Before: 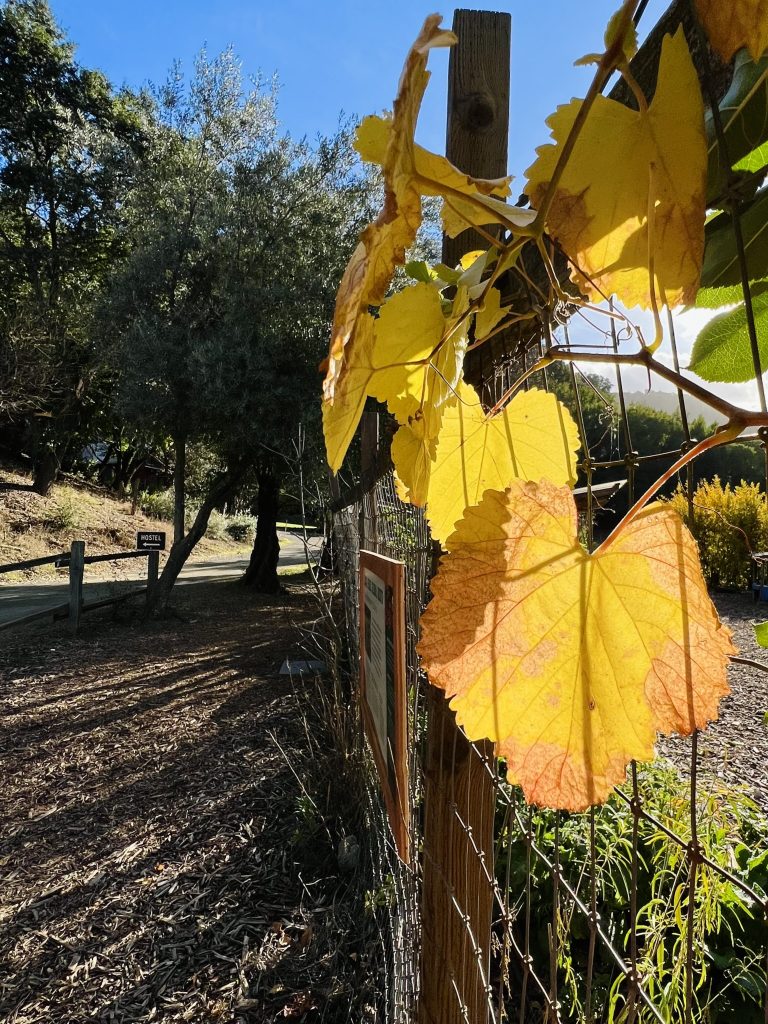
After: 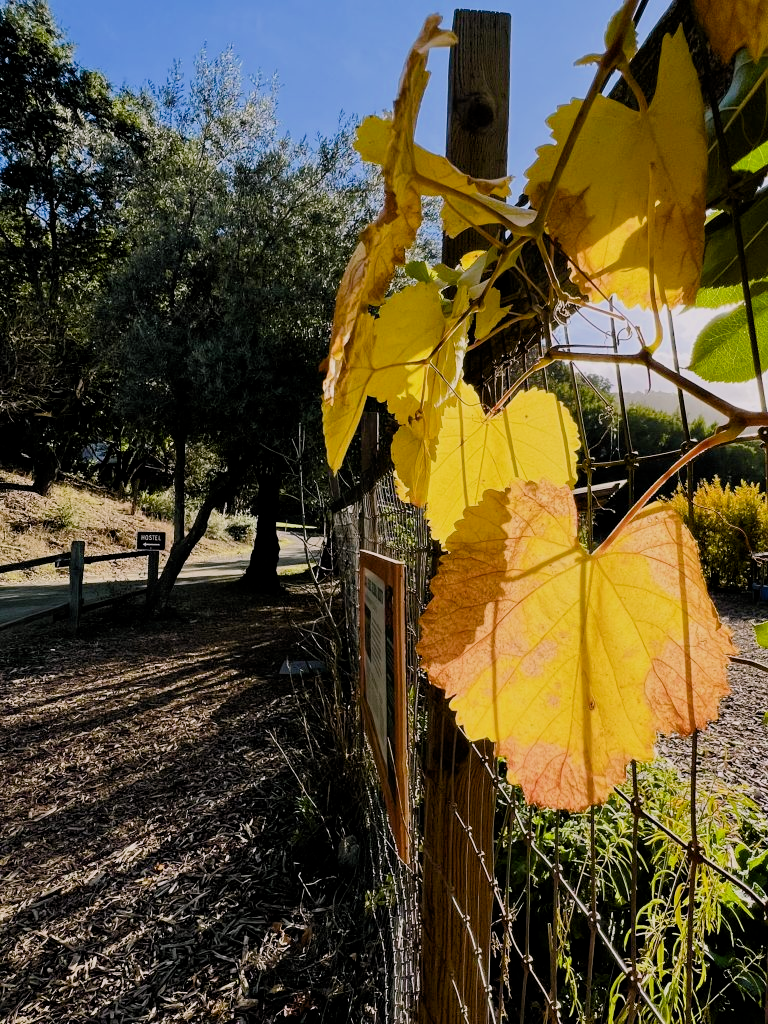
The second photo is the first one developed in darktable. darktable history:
color balance rgb: highlights gain › chroma 1.515%, highlights gain › hue 307.07°, perceptual saturation grading › global saturation 15.676%, perceptual saturation grading › highlights -19.482%, perceptual saturation grading › shadows 20.367%, perceptual brilliance grading › global brilliance 15.812%, perceptual brilliance grading › shadows -34.349%, global vibrance 24.464%
filmic rgb: black relative exposure -8.75 EV, white relative exposure 4.98 EV, threshold 3.03 EV, target black luminance 0%, hardness 3.76, latitude 65.52%, contrast 0.825, shadows ↔ highlights balance 19.22%, enable highlight reconstruction true
